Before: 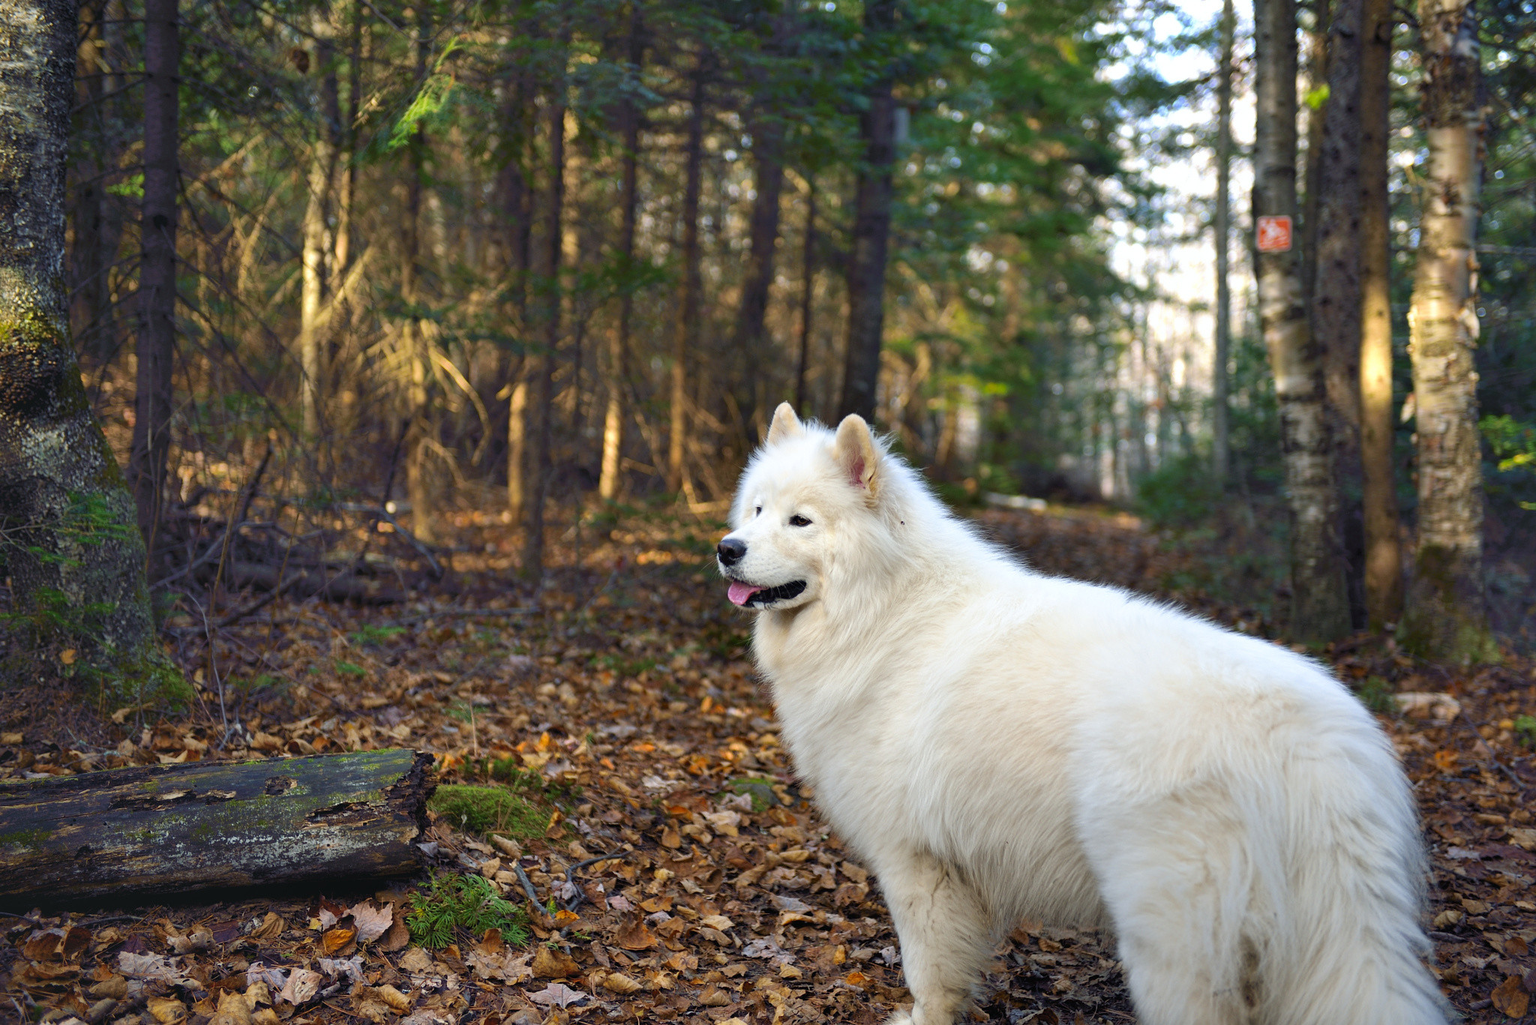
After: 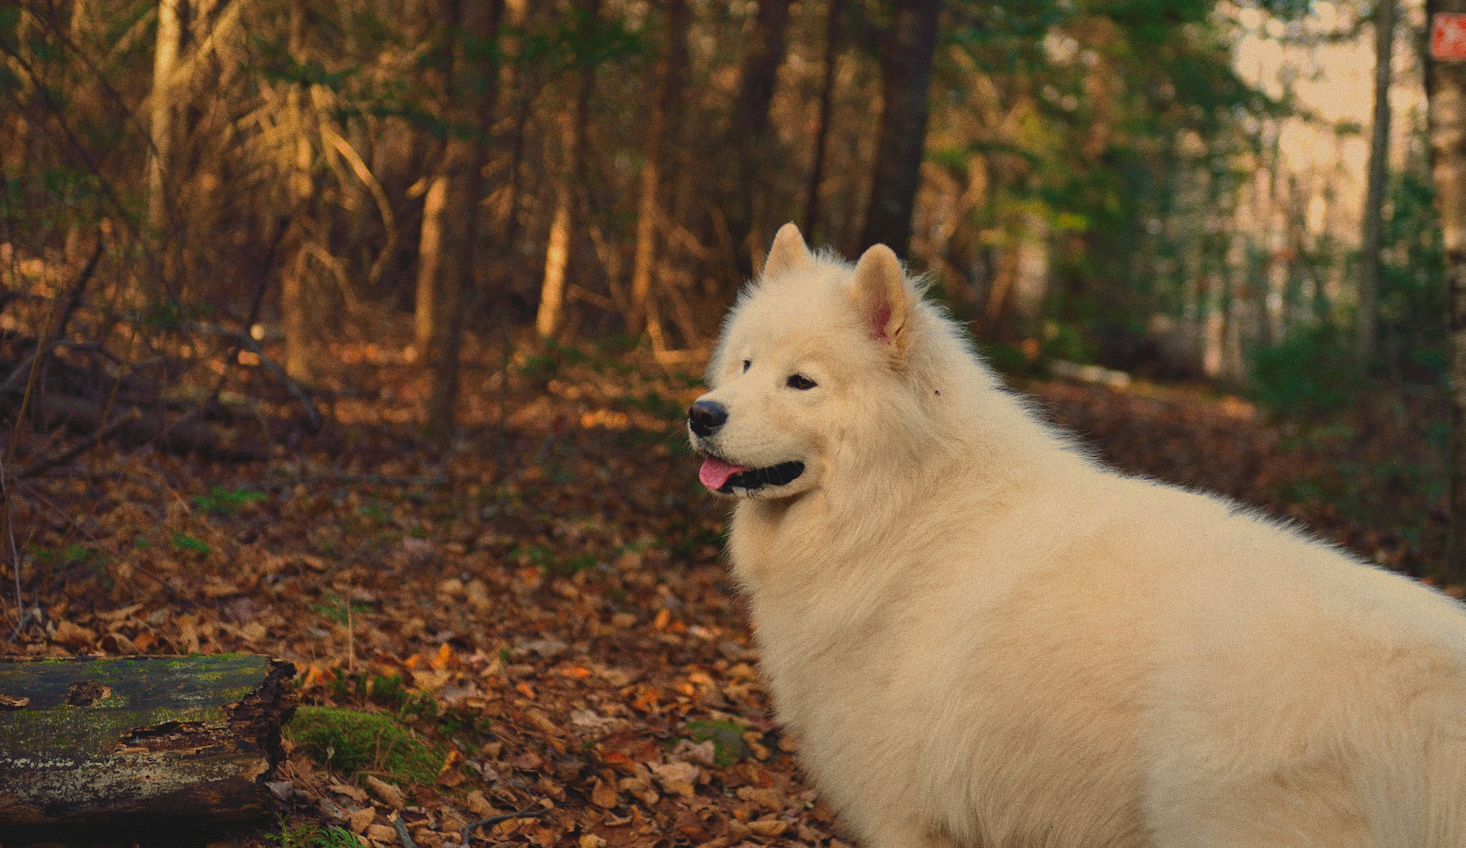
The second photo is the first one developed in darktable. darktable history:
white balance: red 1.123, blue 0.83
grain: on, module defaults
exposure: black level correction -0.016, exposure -1.018 EV, compensate highlight preservation false
crop and rotate: angle -3.37°, left 9.79%, top 20.73%, right 12.42%, bottom 11.82%
velvia: on, module defaults
